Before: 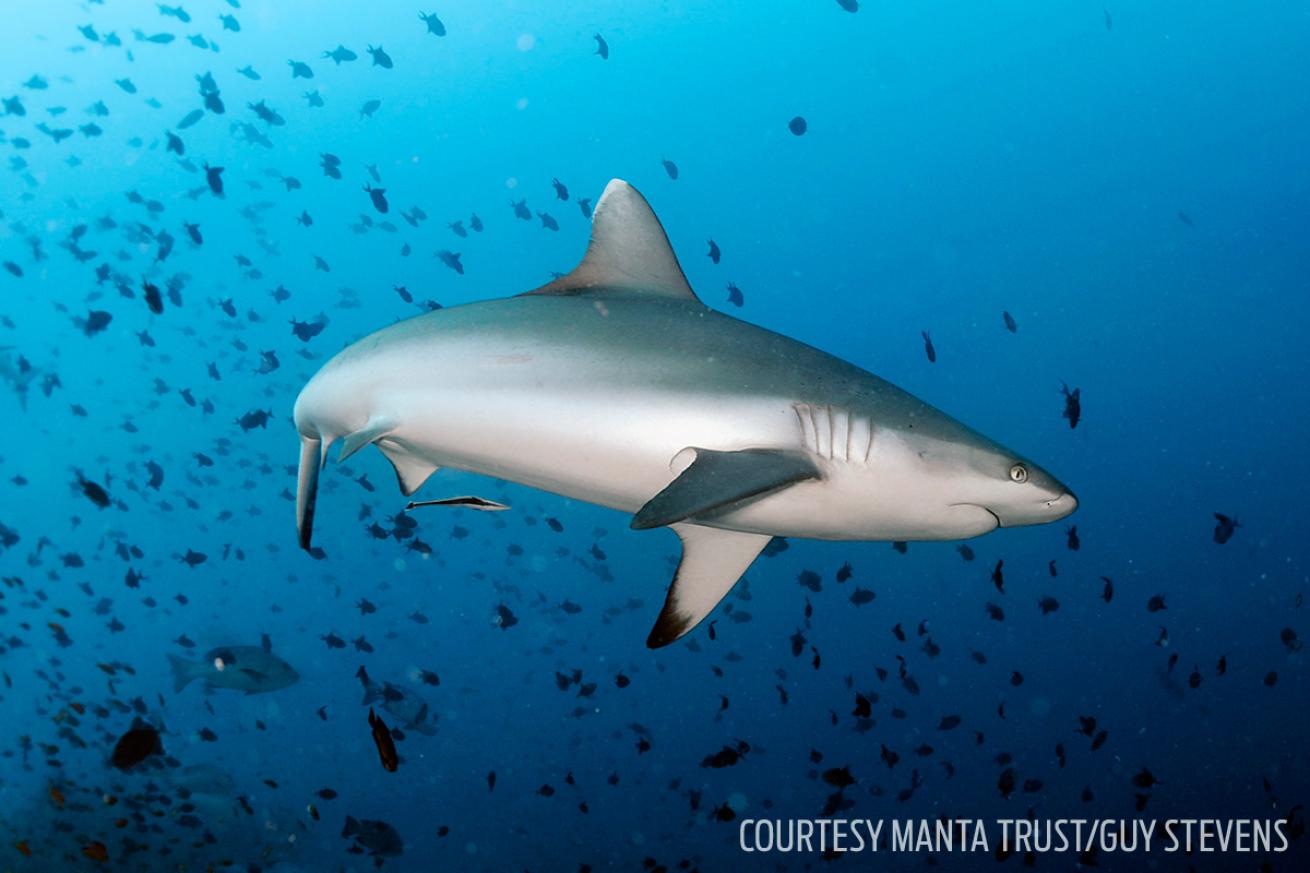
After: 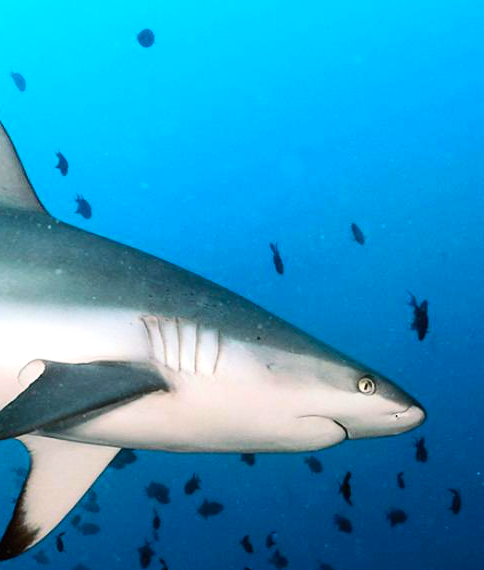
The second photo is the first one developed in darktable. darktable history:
crop and rotate: left 49.824%, top 10.106%, right 13.19%, bottom 24.545%
contrast brightness saturation: contrast 0.196, brightness 0.162, saturation 0.228
color balance rgb: highlights gain › chroma 0.142%, highlights gain › hue 330.73°, perceptual saturation grading › global saturation 0.298%, perceptual brilliance grading › highlights 6.243%, perceptual brilliance grading › mid-tones 16.248%, perceptual brilliance grading › shadows -5.547%, contrast 4.891%
